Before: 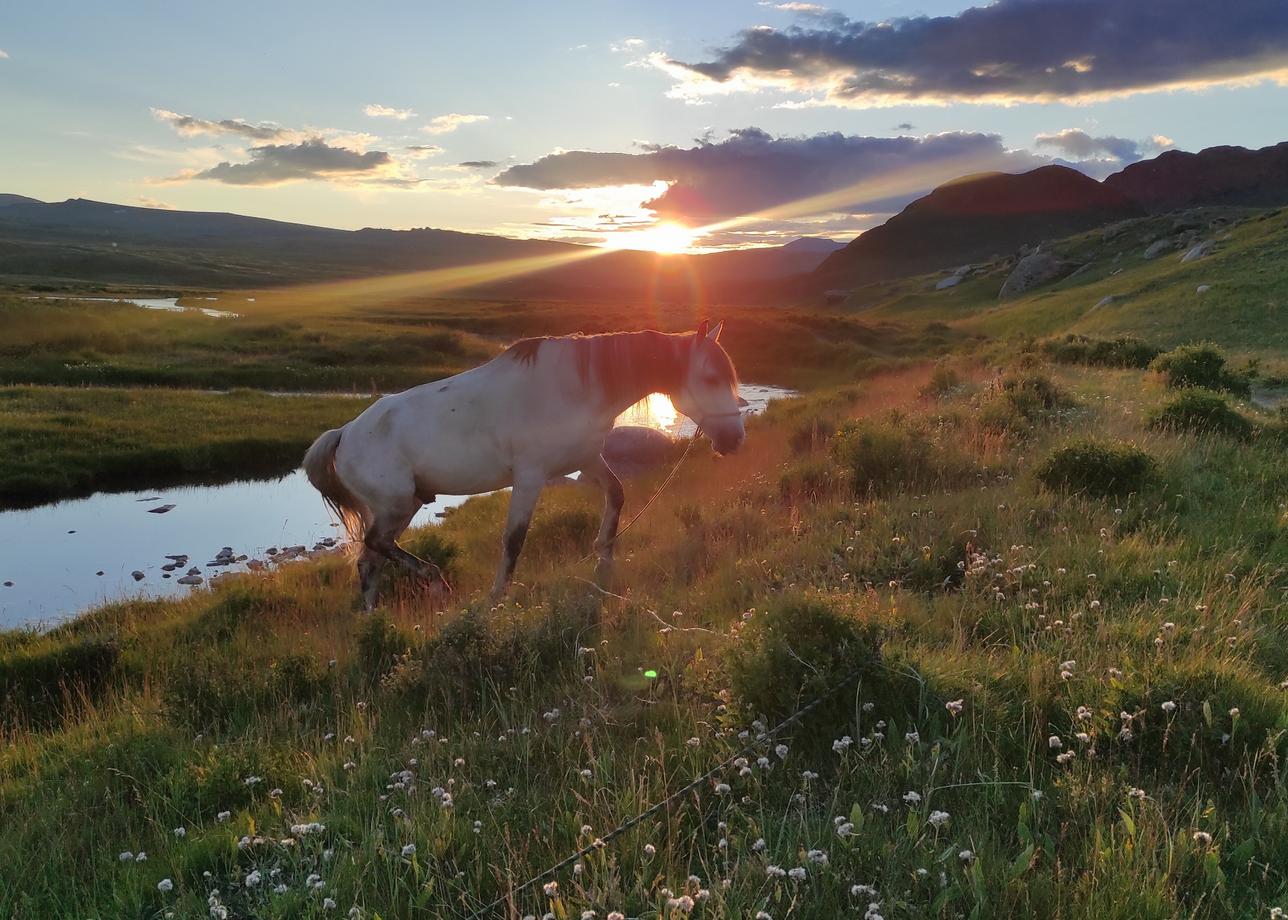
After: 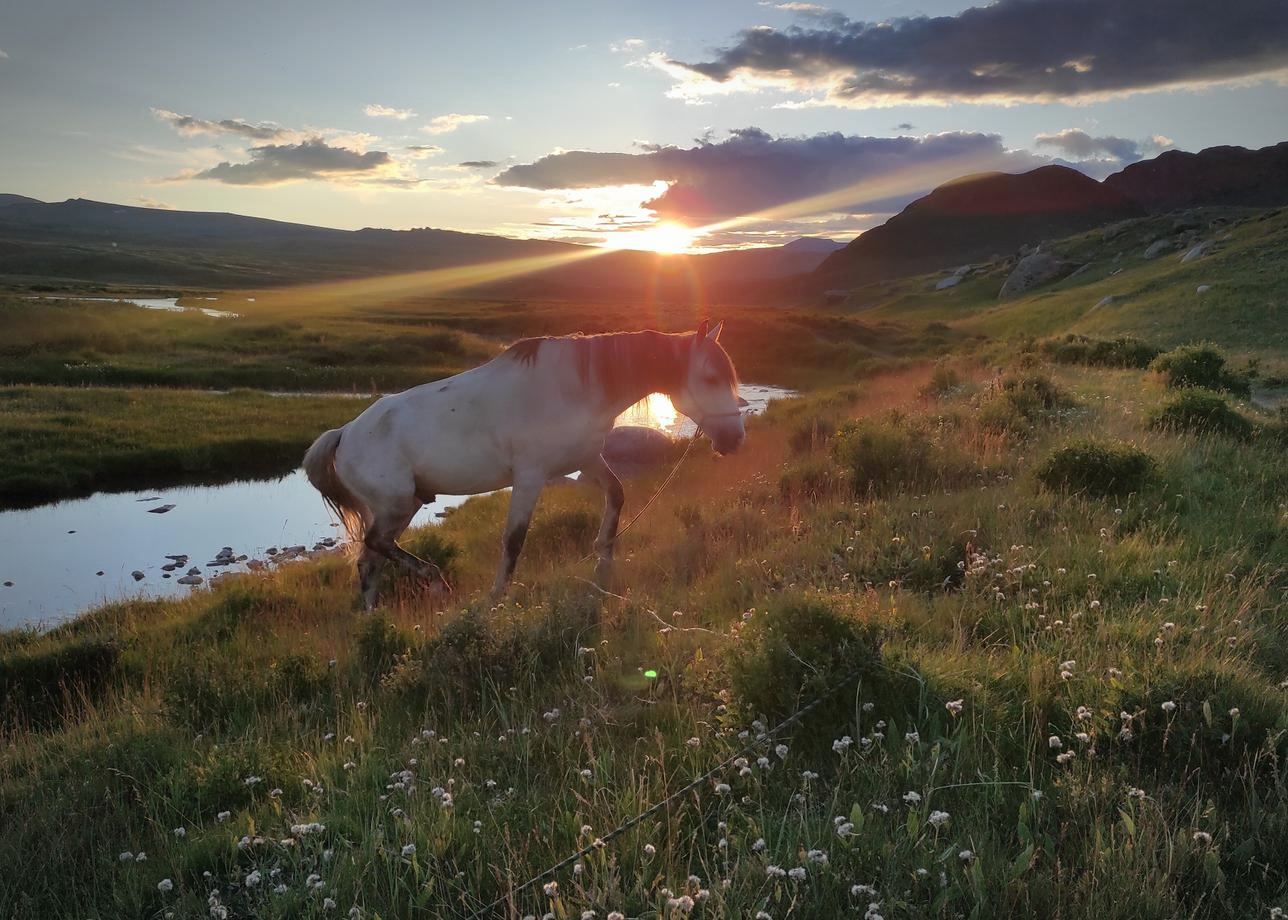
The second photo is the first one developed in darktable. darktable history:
contrast brightness saturation: saturation -0.04
vignetting: automatic ratio true
